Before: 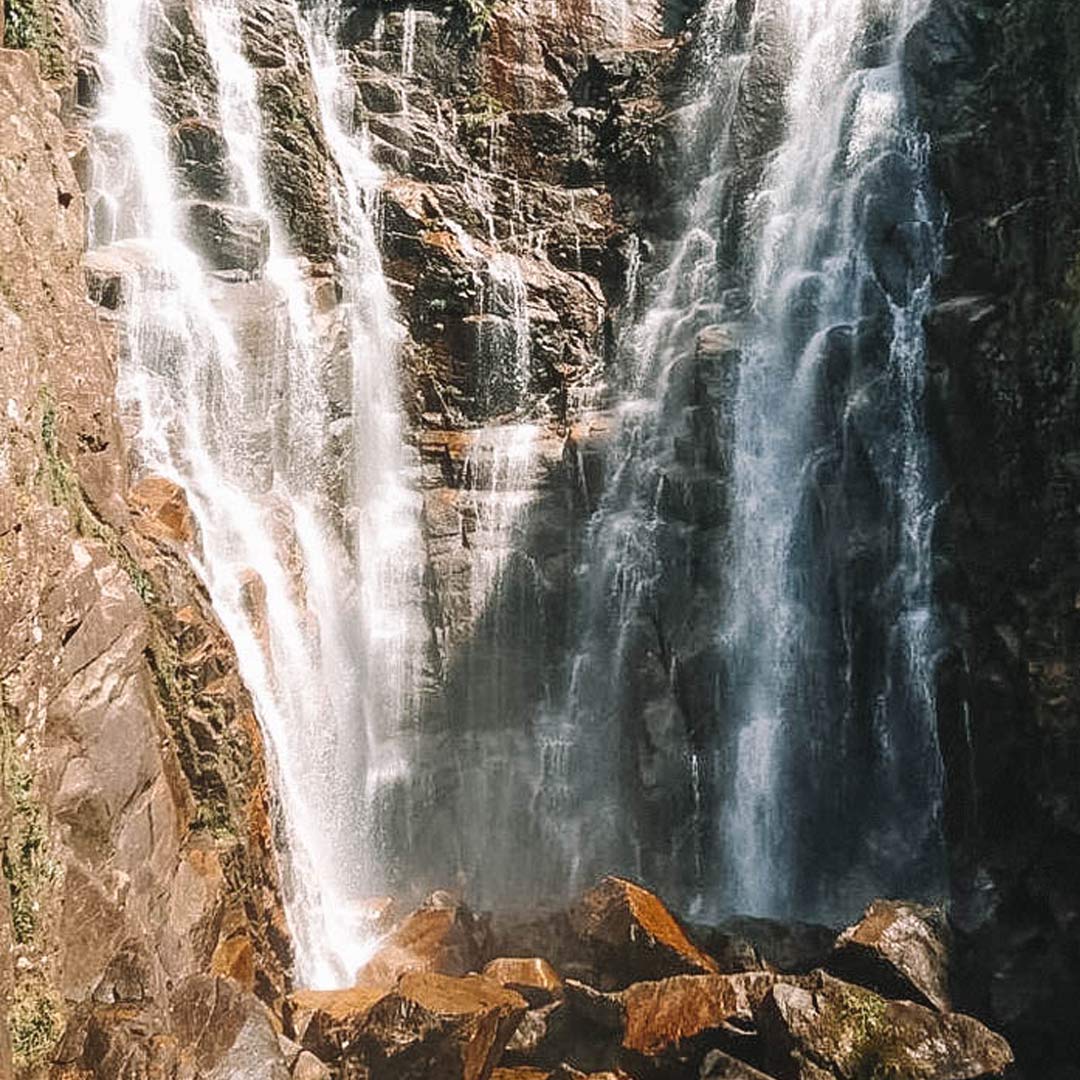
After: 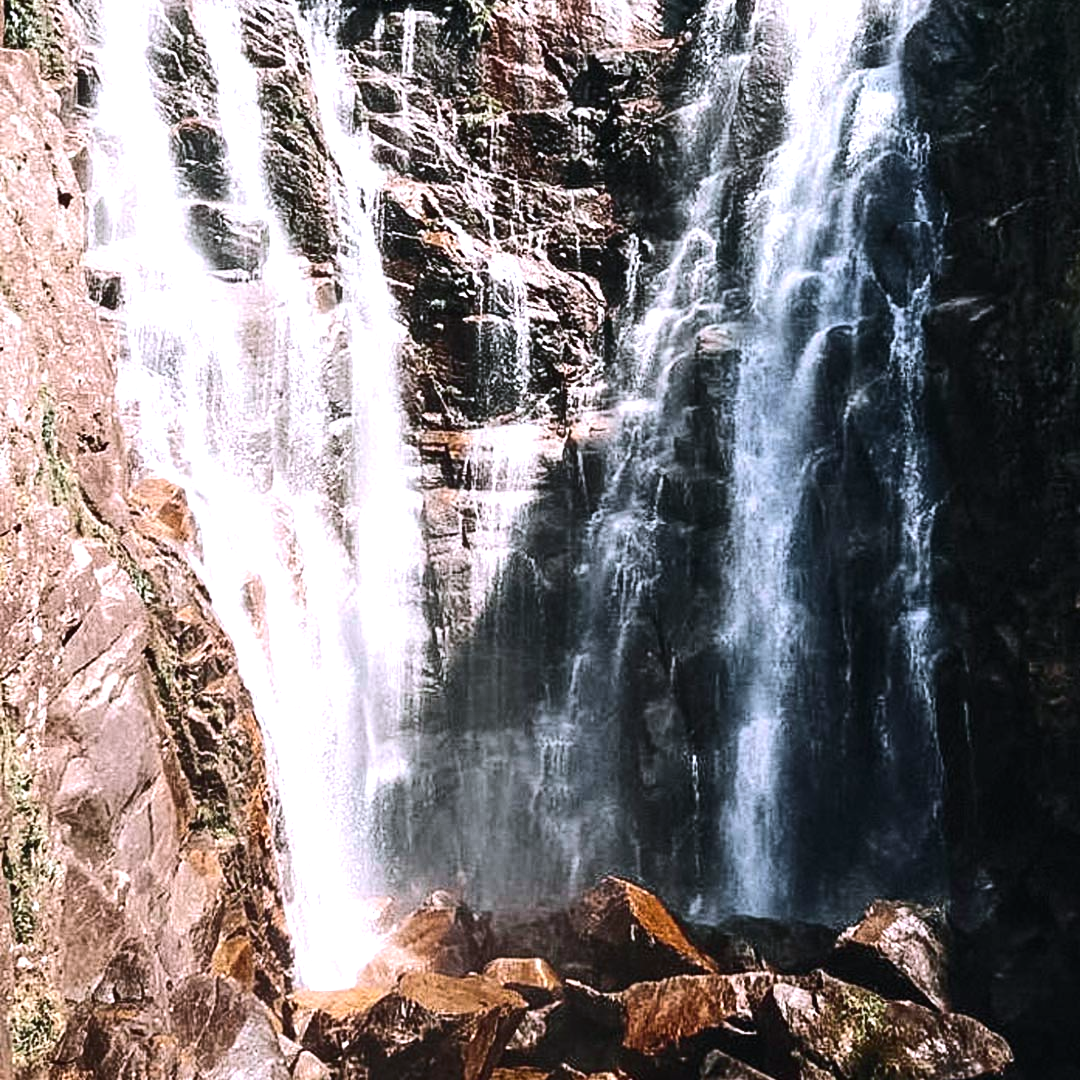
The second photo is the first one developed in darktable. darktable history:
tone curve: curves: ch0 [(0, 0) (0.227, 0.17) (0.766, 0.774) (1, 1)]; ch1 [(0, 0) (0.114, 0.127) (0.437, 0.452) (0.498, 0.498) (0.529, 0.541) (0.579, 0.589) (1, 1)]; ch2 [(0, 0) (0.233, 0.259) (0.493, 0.492) (0.587, 0.573) (1, 1)], color space Lab, independent channels, preserve colors none
tone equalizer: -8 EV -0.75 EV, -7 EV -0.7 EV, -6 EV -0.6 EV, -5 EV -0.4 EV, -3 EV 0.4 EV, -2 EV 0.6 EV, -1 EV 0.7 EV, +0 EV 0.75 EV, edges refinement/feathering 500, mask exposure compensation -1.57 EV, preserve details no
white balance: red 0.967, blue 1.119, emerald 0.756
